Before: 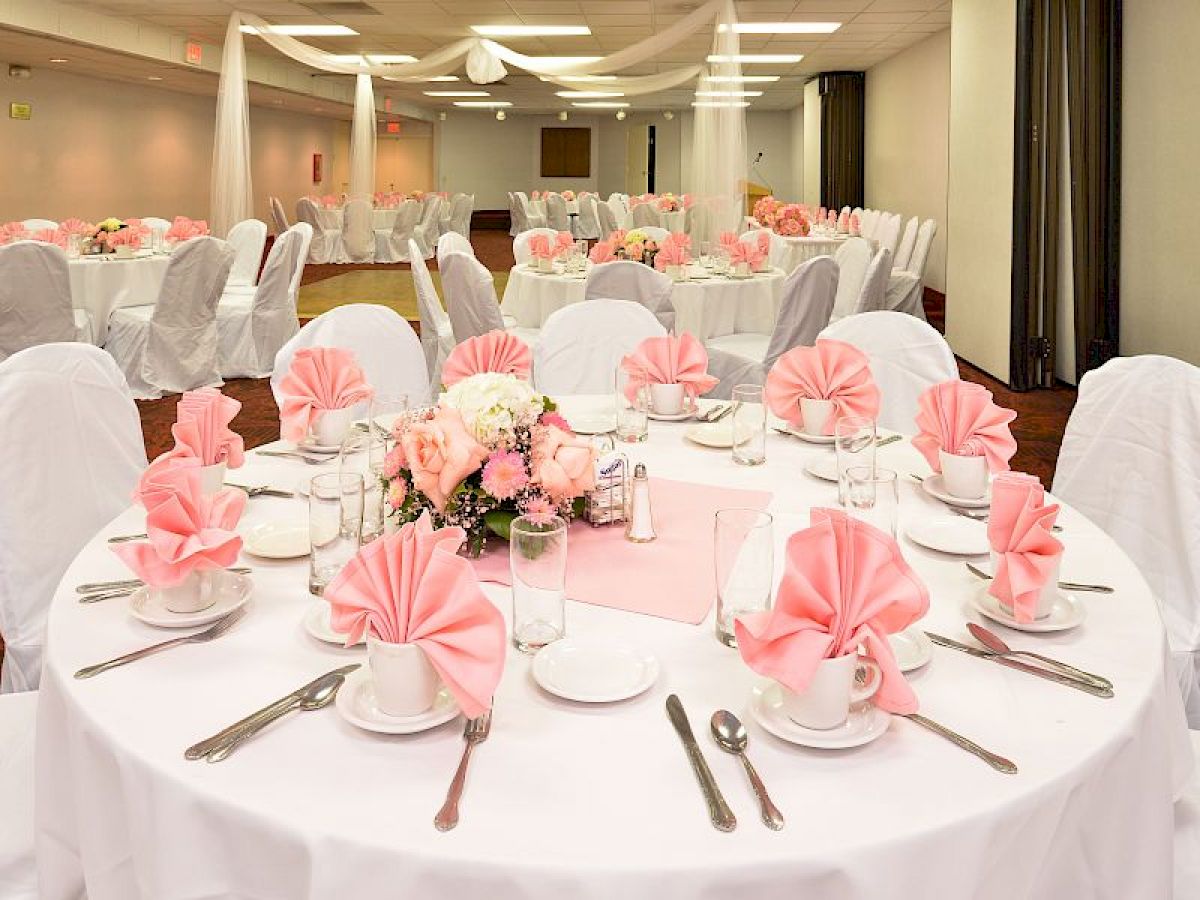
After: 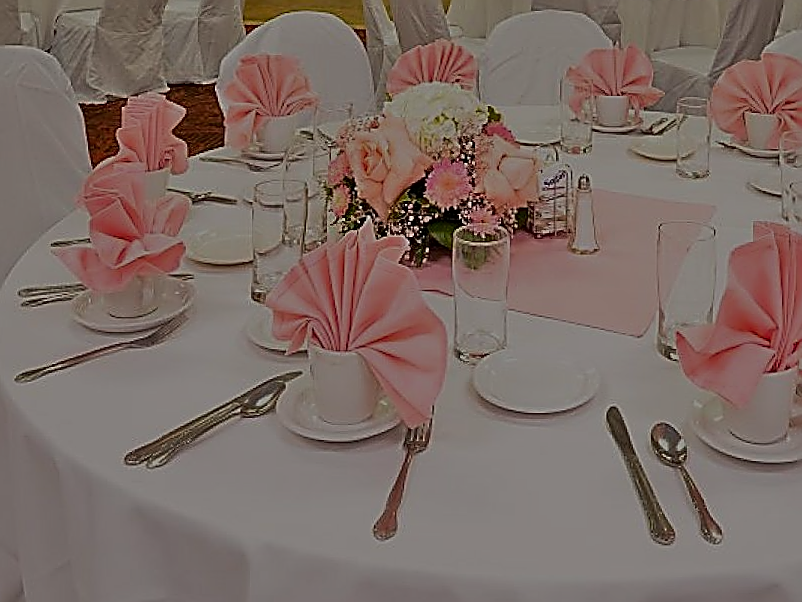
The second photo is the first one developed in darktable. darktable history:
crop and rotate: angle -0.82°, left 3.85%, top 31.828%, right 27.992%
tone equalizer: -8 EV -2 EV, -7 EV -2 EV, -6 EV -2 EV, -5 EV -2 EV, -4 EV -2 EV, -3 EV -2 EV, -2 EV -2 EV, -1 EV -1.63 EV, +0 EV -2 EV
contrast brightness saturation: contrast 0.04, saturation 0.16
sharpen: amount 2
